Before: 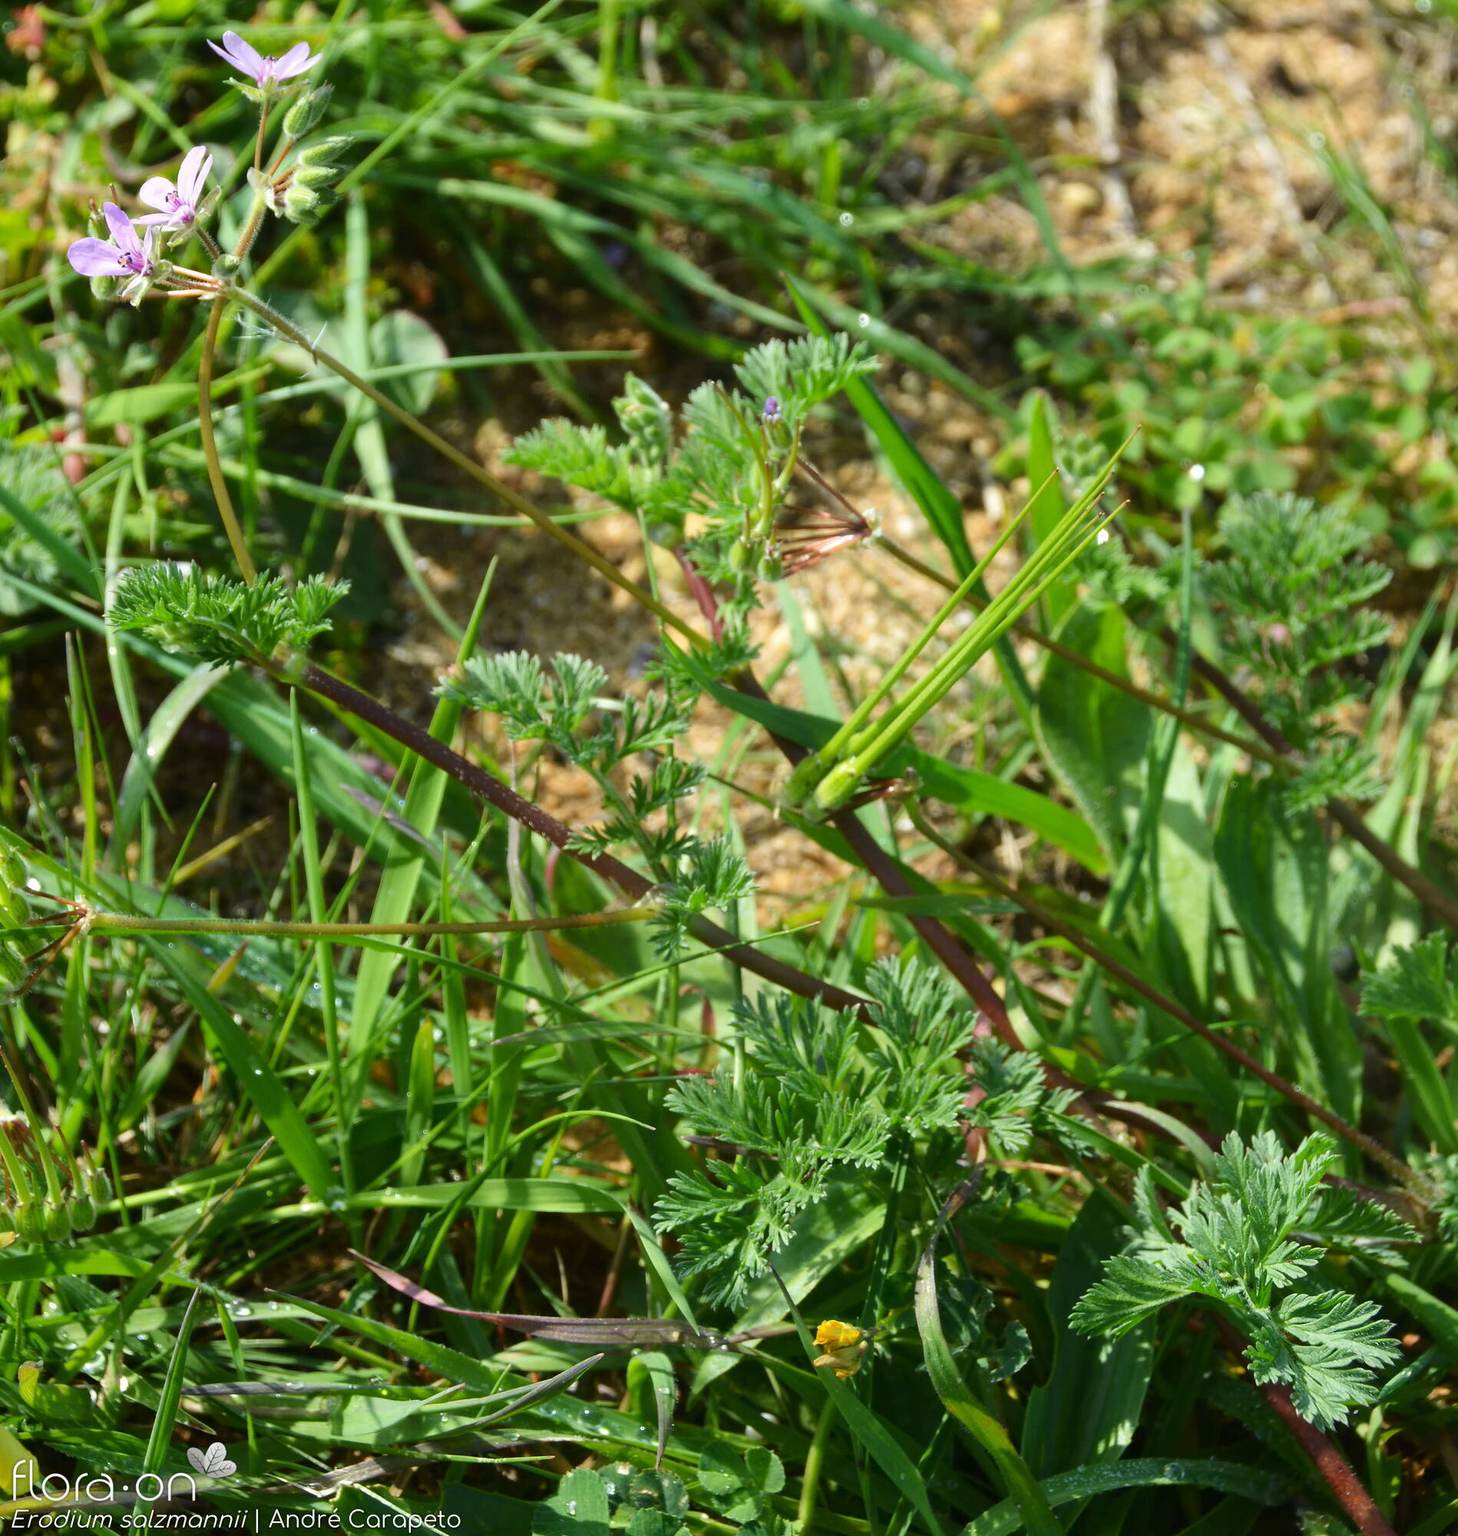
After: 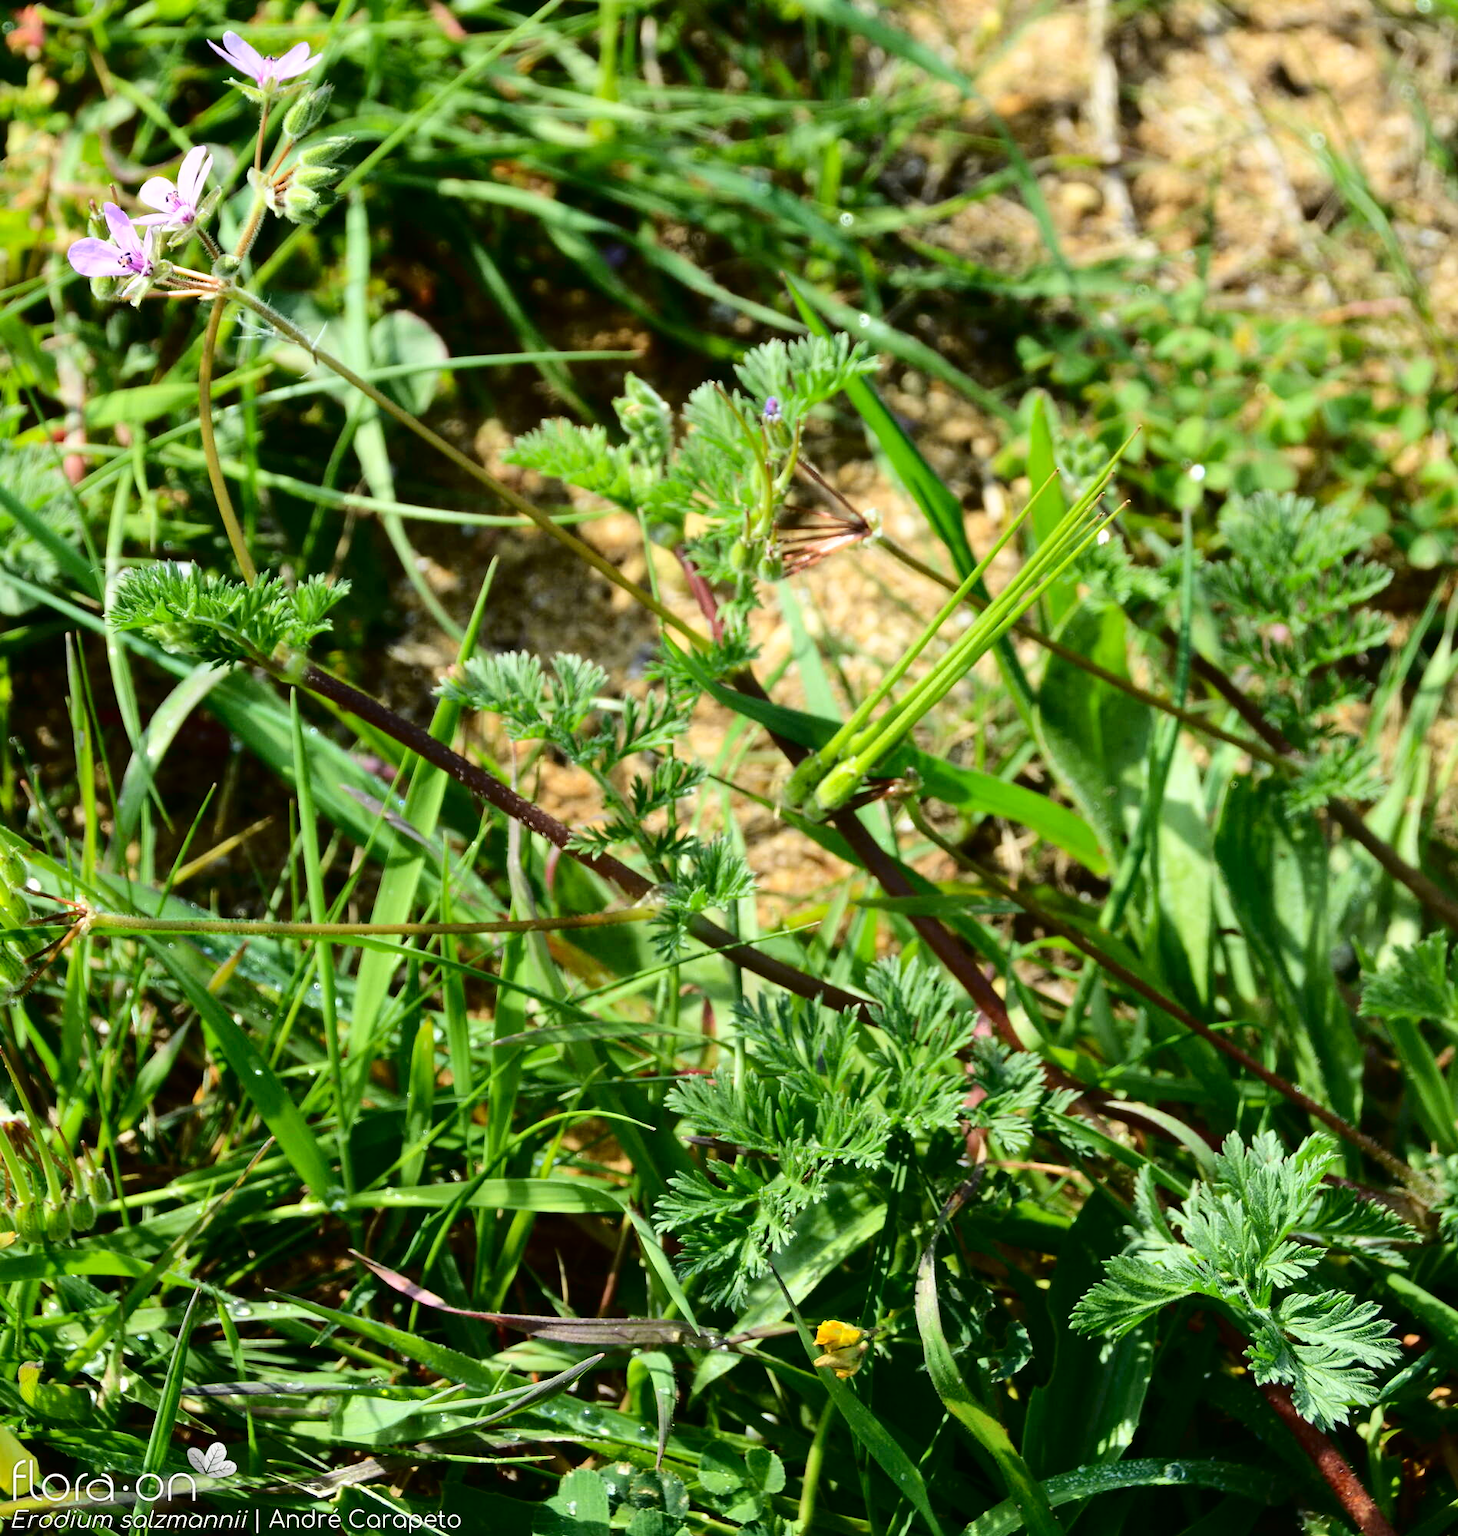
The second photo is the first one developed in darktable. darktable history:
exposure: compensate highlight preservation false
shadows and highlights: shadows 36.99, highlights -27.98, soften with gaussian
color correction: highlights b* -0.042, saturation 1.14
tone curve: curves: ch0 [(0, 0) (0.003, 0.003) (0.011, 0.005) (0.025, 0.008) (0.044, 0.012) (0.069, 0.02) (0.1, 0.031) (0.136, 0.047) (0.177, 0.088) (0.224, 0.141) (0.277, 0.222) (0.335, 0.32) (0.399, 0.422) (0.468, 0.523) (0.543, 0.623) (0.623, 0.716) (0.709, 0.796) (0.801, 0.88) (0.898, 0.958) (1, 1)], color space Lab, independent channels, preserve colors none
